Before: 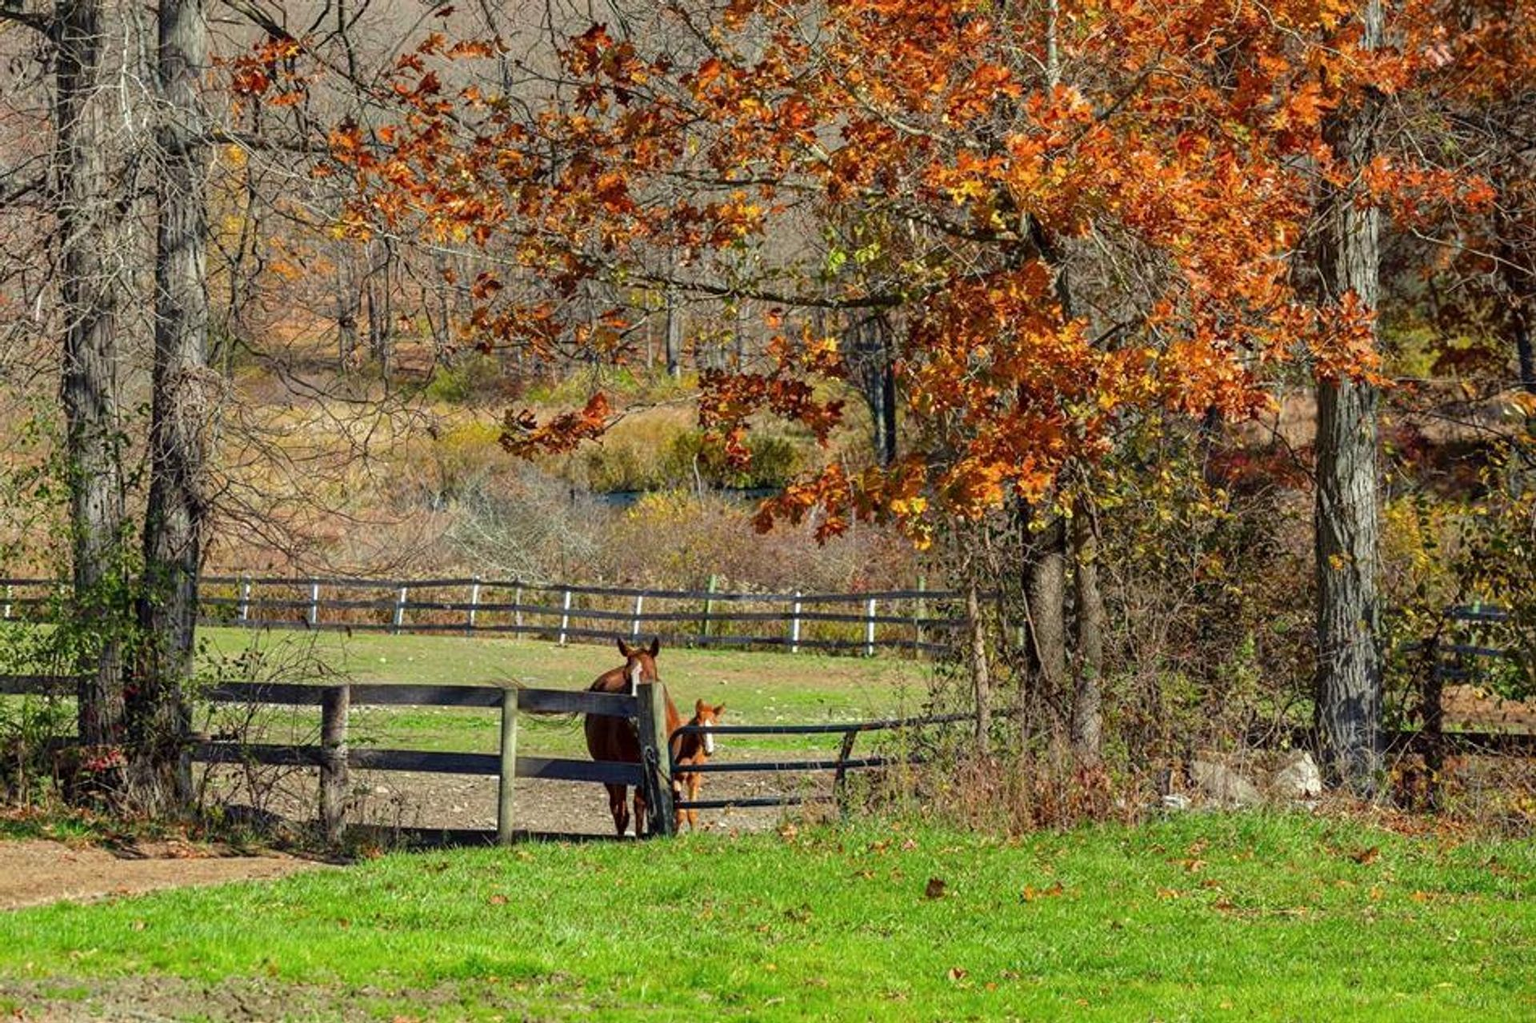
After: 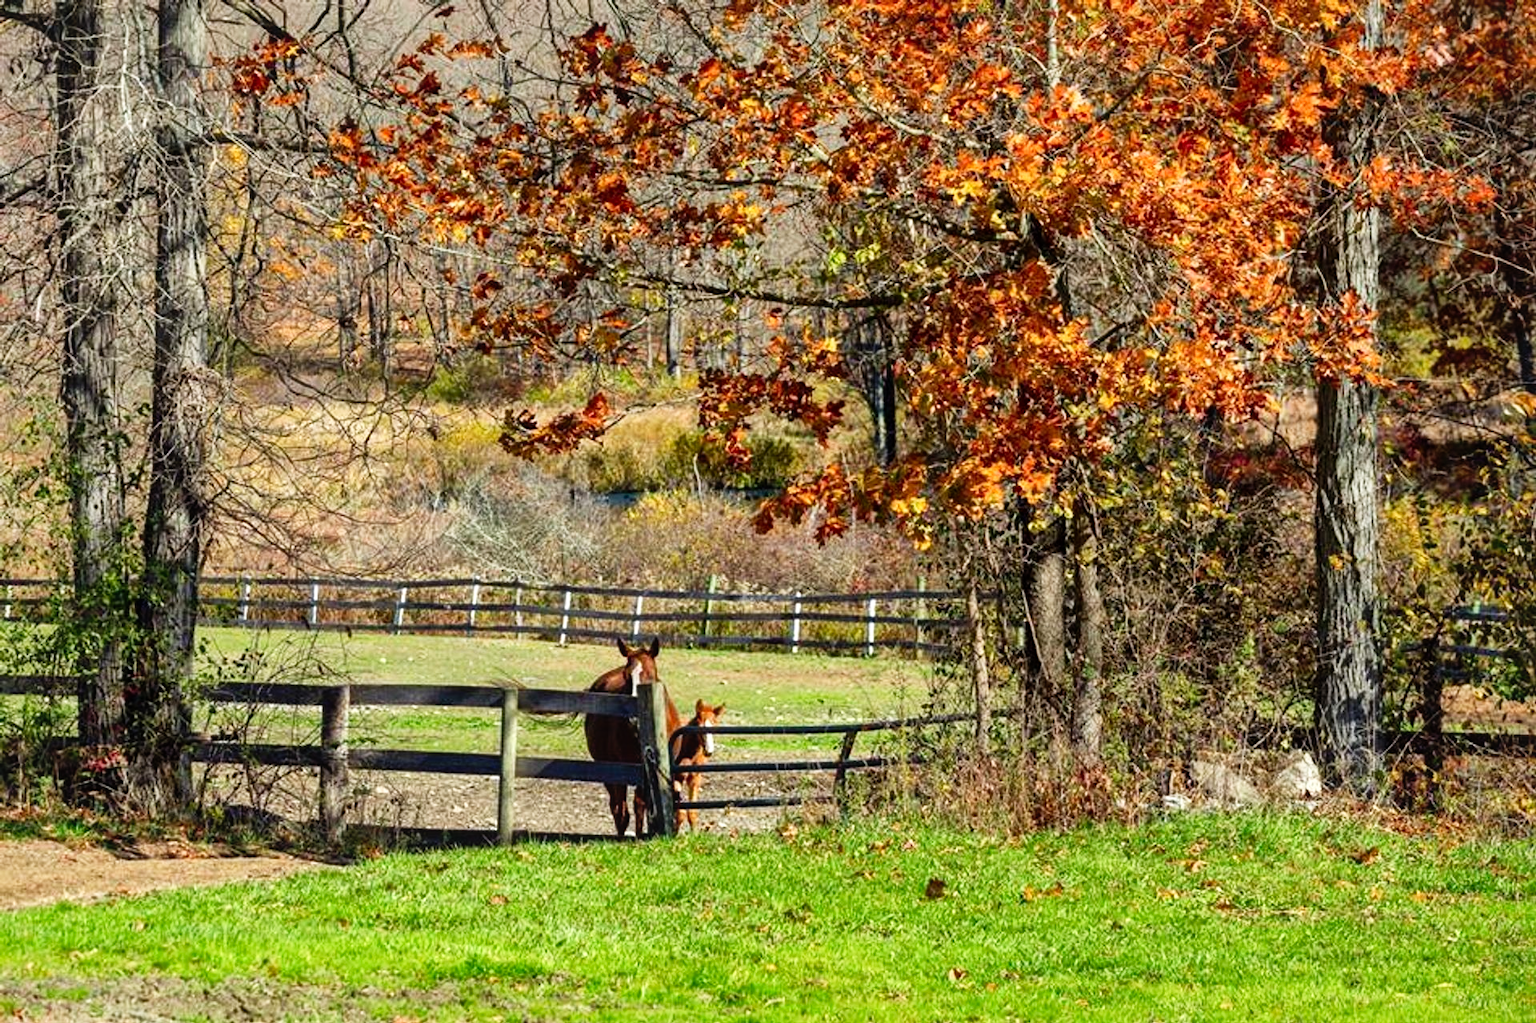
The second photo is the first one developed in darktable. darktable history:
tone curve: curves: ch0 [(0, 0.039) (0.104, 0.094) (0.285, 0.301) (0.689, 0.764) (0.89, 0.926) (0.994, 0.971)]; ch1 [(0, 0) (0.337, 0.249) (0.437, 0.411) (0.485, 0.487) (0.515, 0.514) (0.566, 0.563) (0.641, 0.655) (1, 1)]; ch2 [(0, 0) (0.314, 0.301) (0.421, 0.411) (0.502, 0.505) (0.528, 0.54) (0.557, 0.555) (0.612, 0.583) (0.722, 0.67) (1, 1)], preserve colors none
local contrast: mode bilateral grid, contrast 20, coarseness 100, detail 150%, midtone range 0.2
